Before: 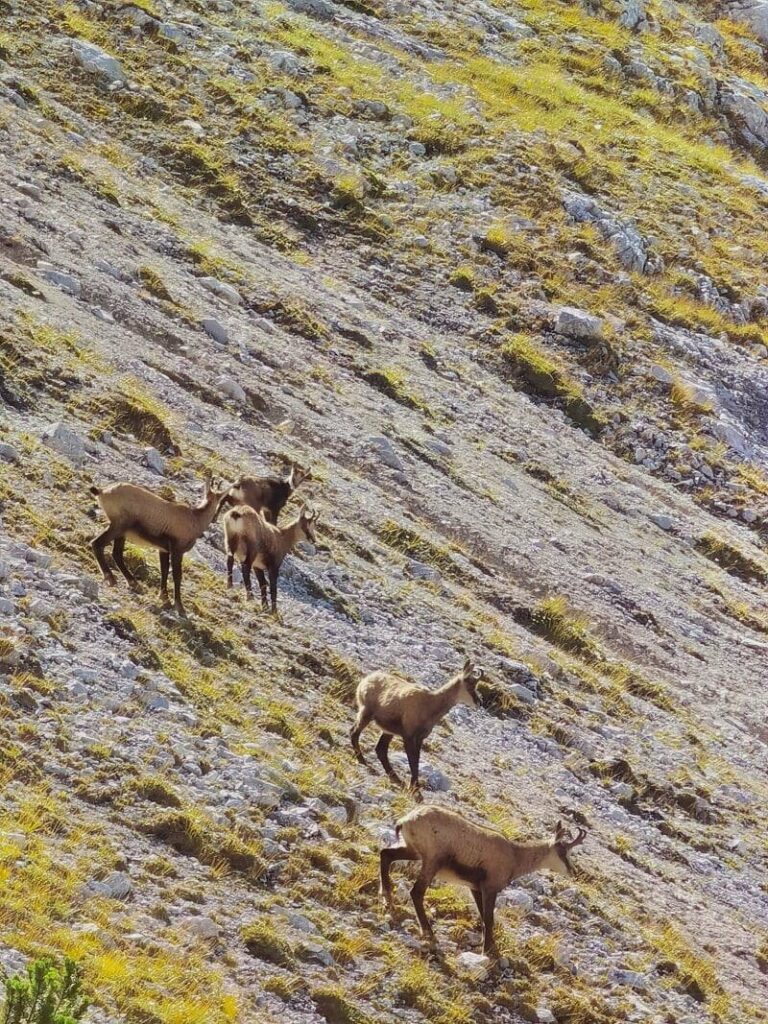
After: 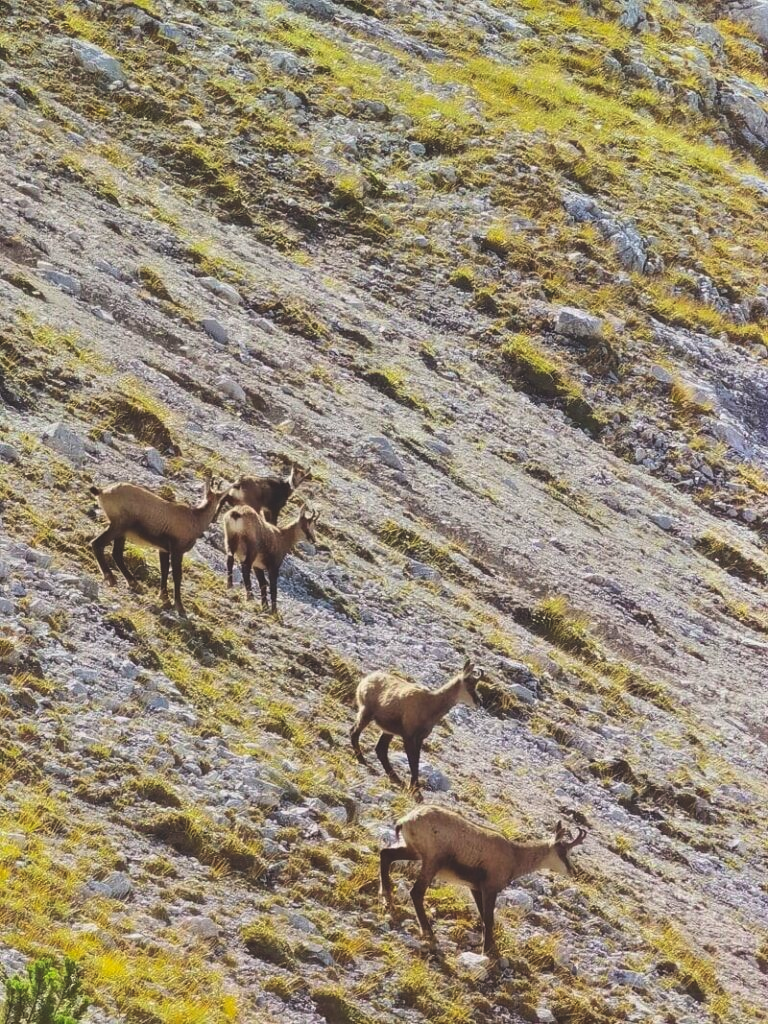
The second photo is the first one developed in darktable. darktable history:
exposure: black level correction -0.028, compensate highlight preservation false
contrast brightness saturation: contrast 0.13, brightness -0.05, saturation 0.16
